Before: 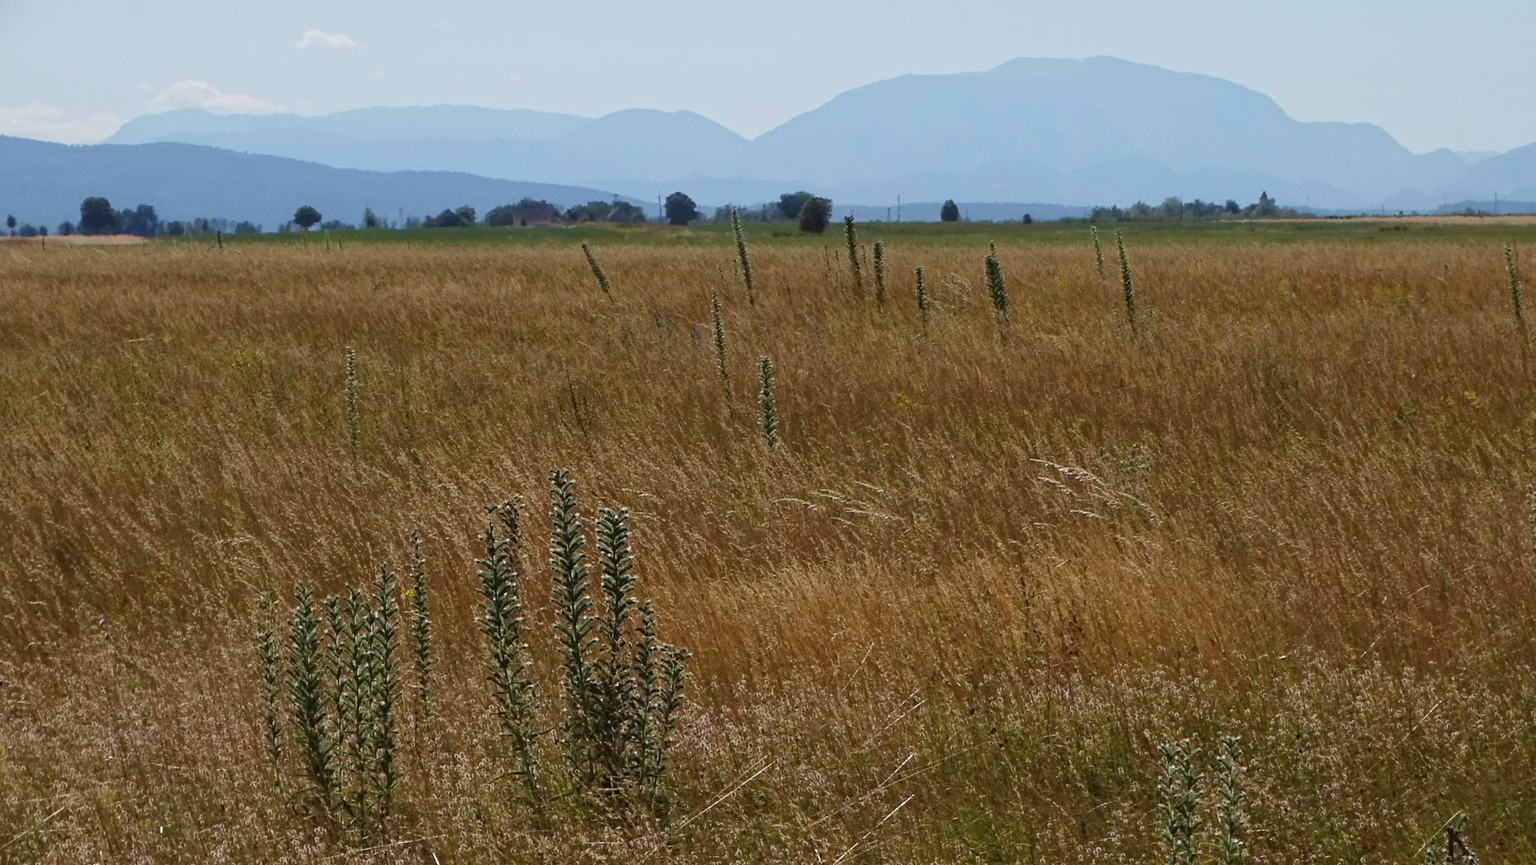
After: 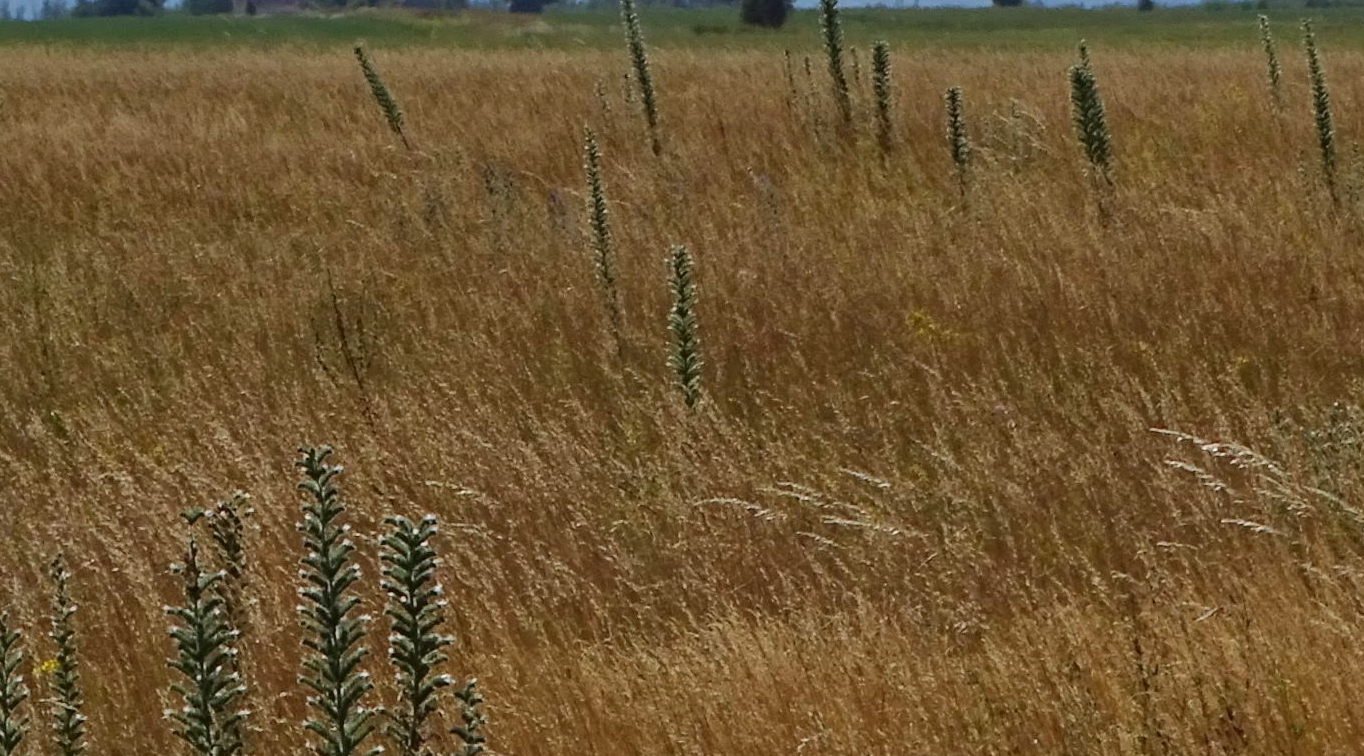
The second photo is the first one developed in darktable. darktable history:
crop: left 24.912%, top 25.18%, right 25.058%, bottom 25.151%
